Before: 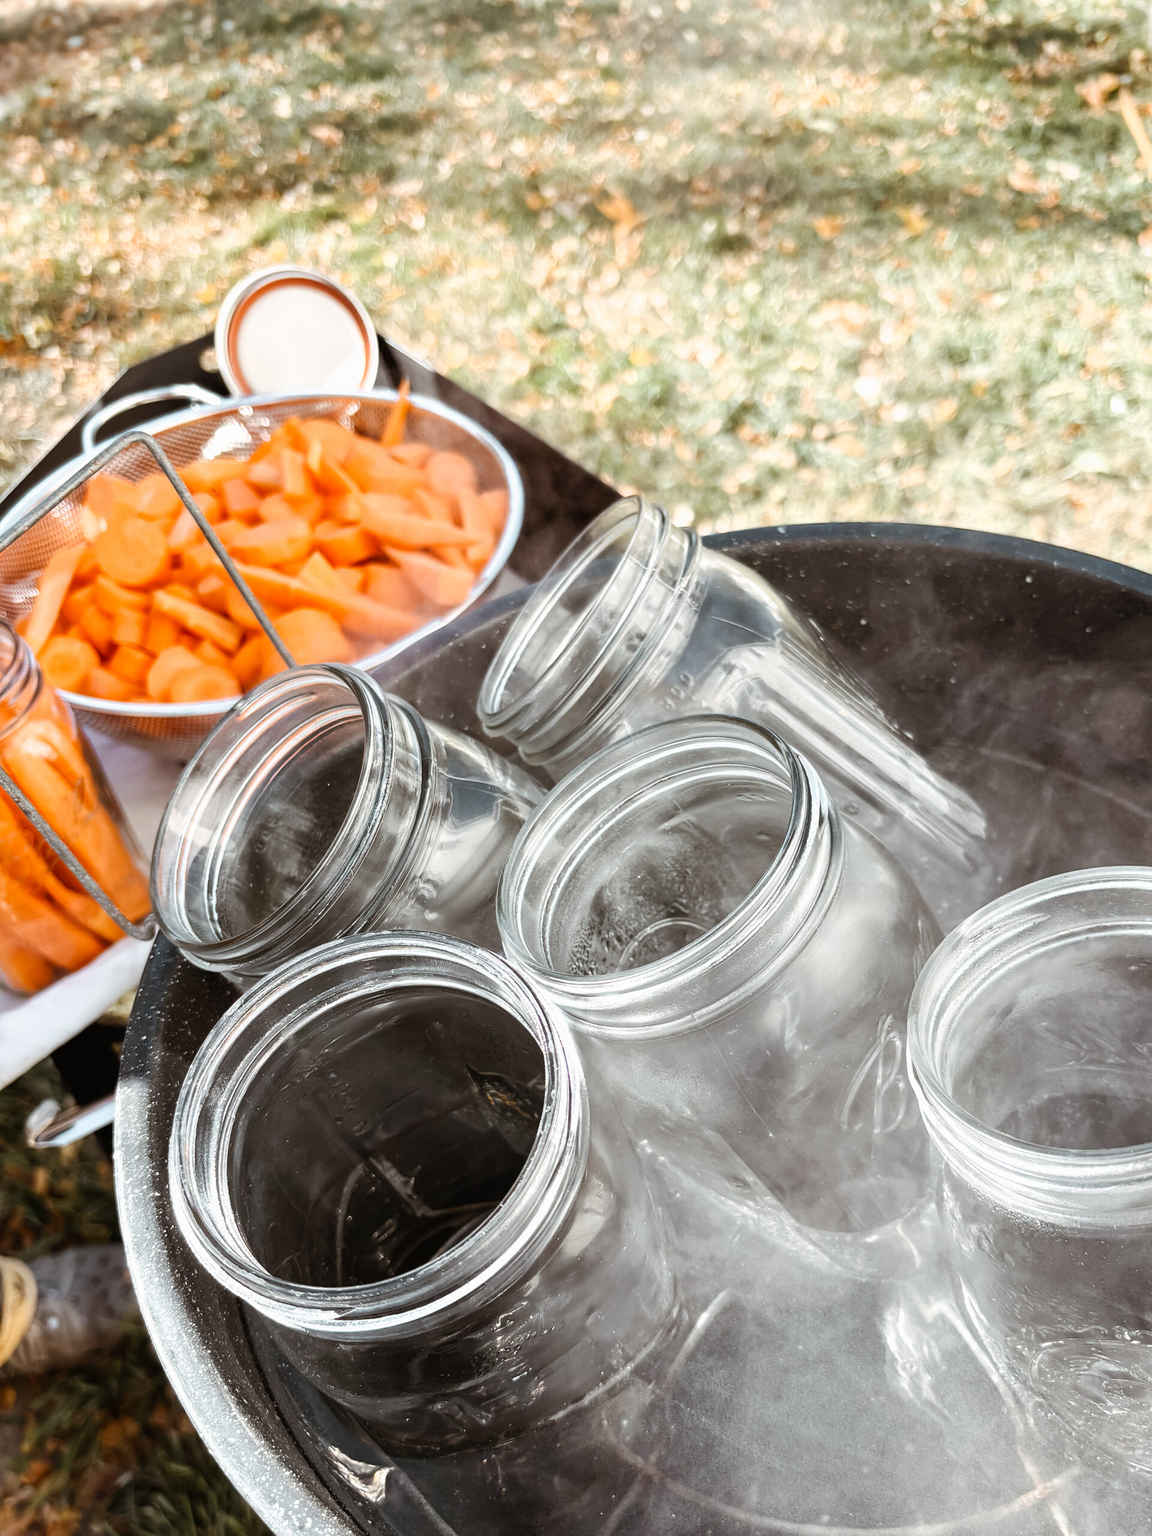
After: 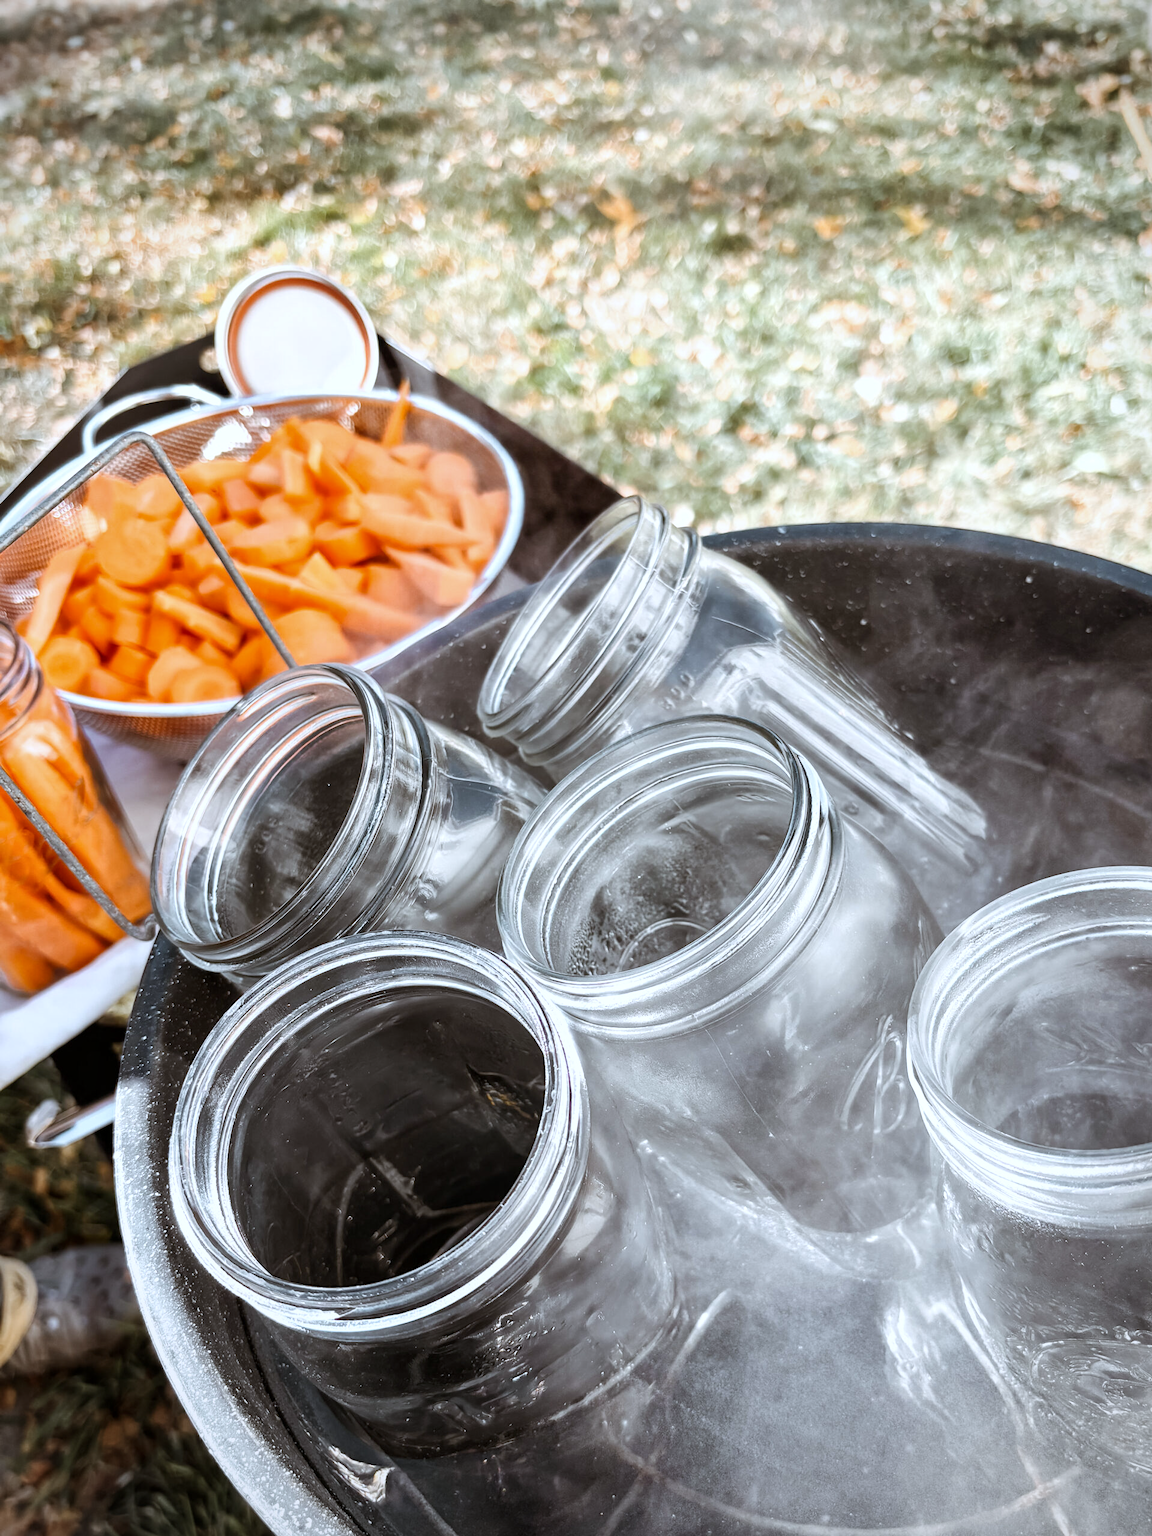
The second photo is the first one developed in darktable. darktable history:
white balance: red 0.954, blue 1.079
local contrast: mode bilateral grid, contrast 20, coarseness 50, detail 120%, midtone range 0.2
vignetting: fall-off radius 63.6%
